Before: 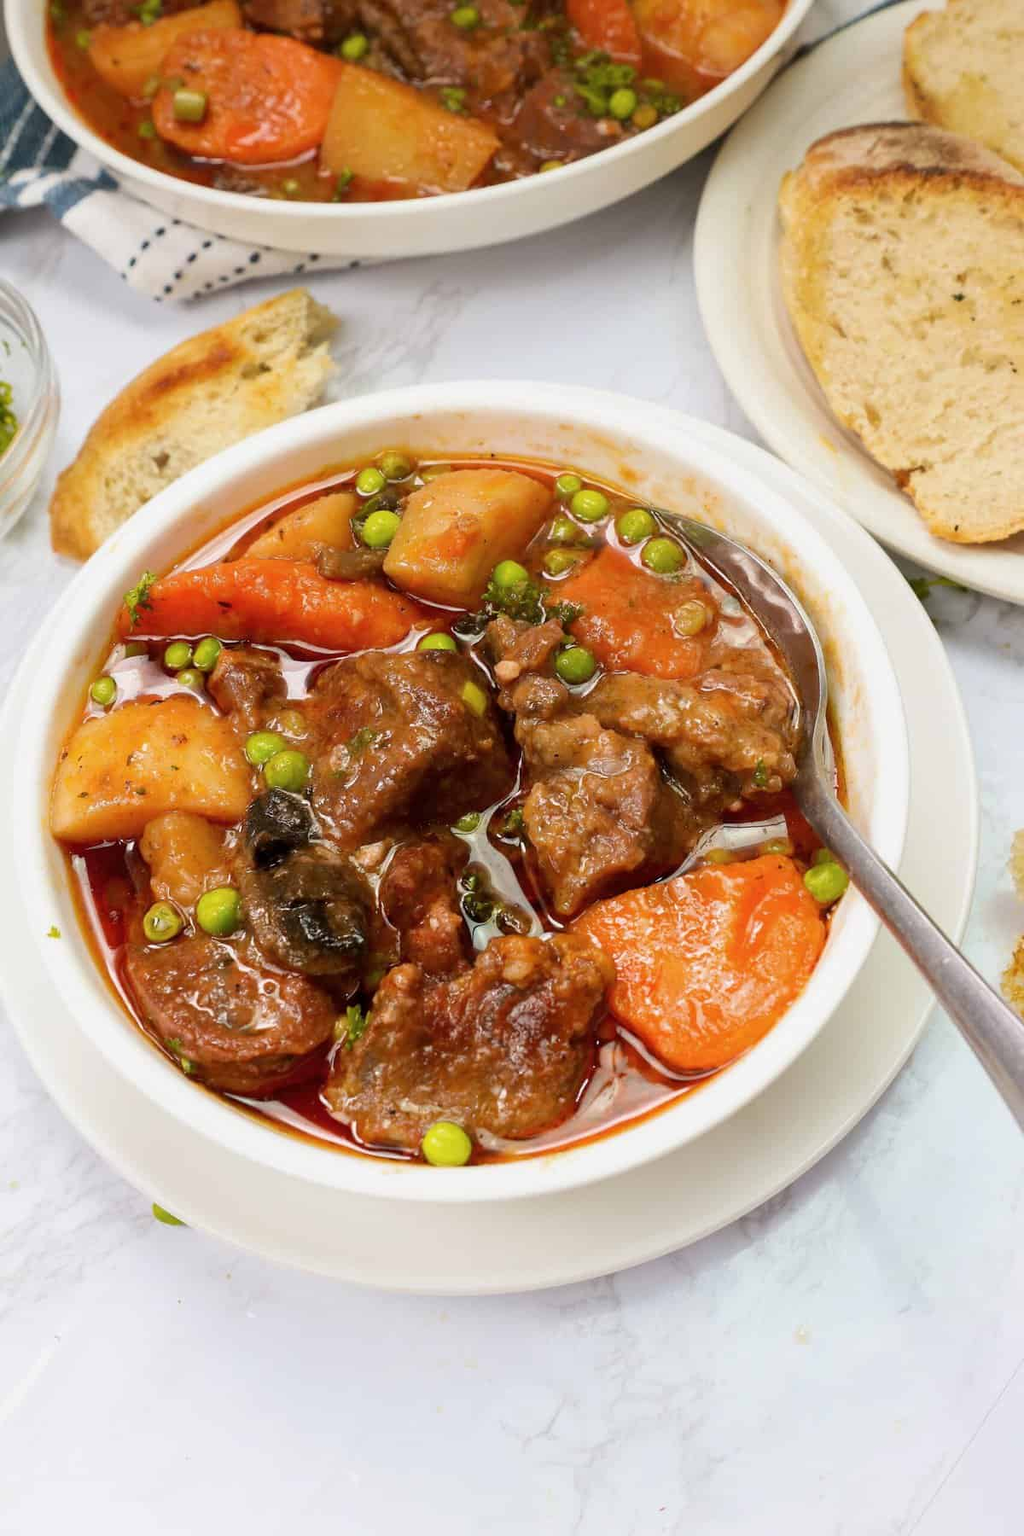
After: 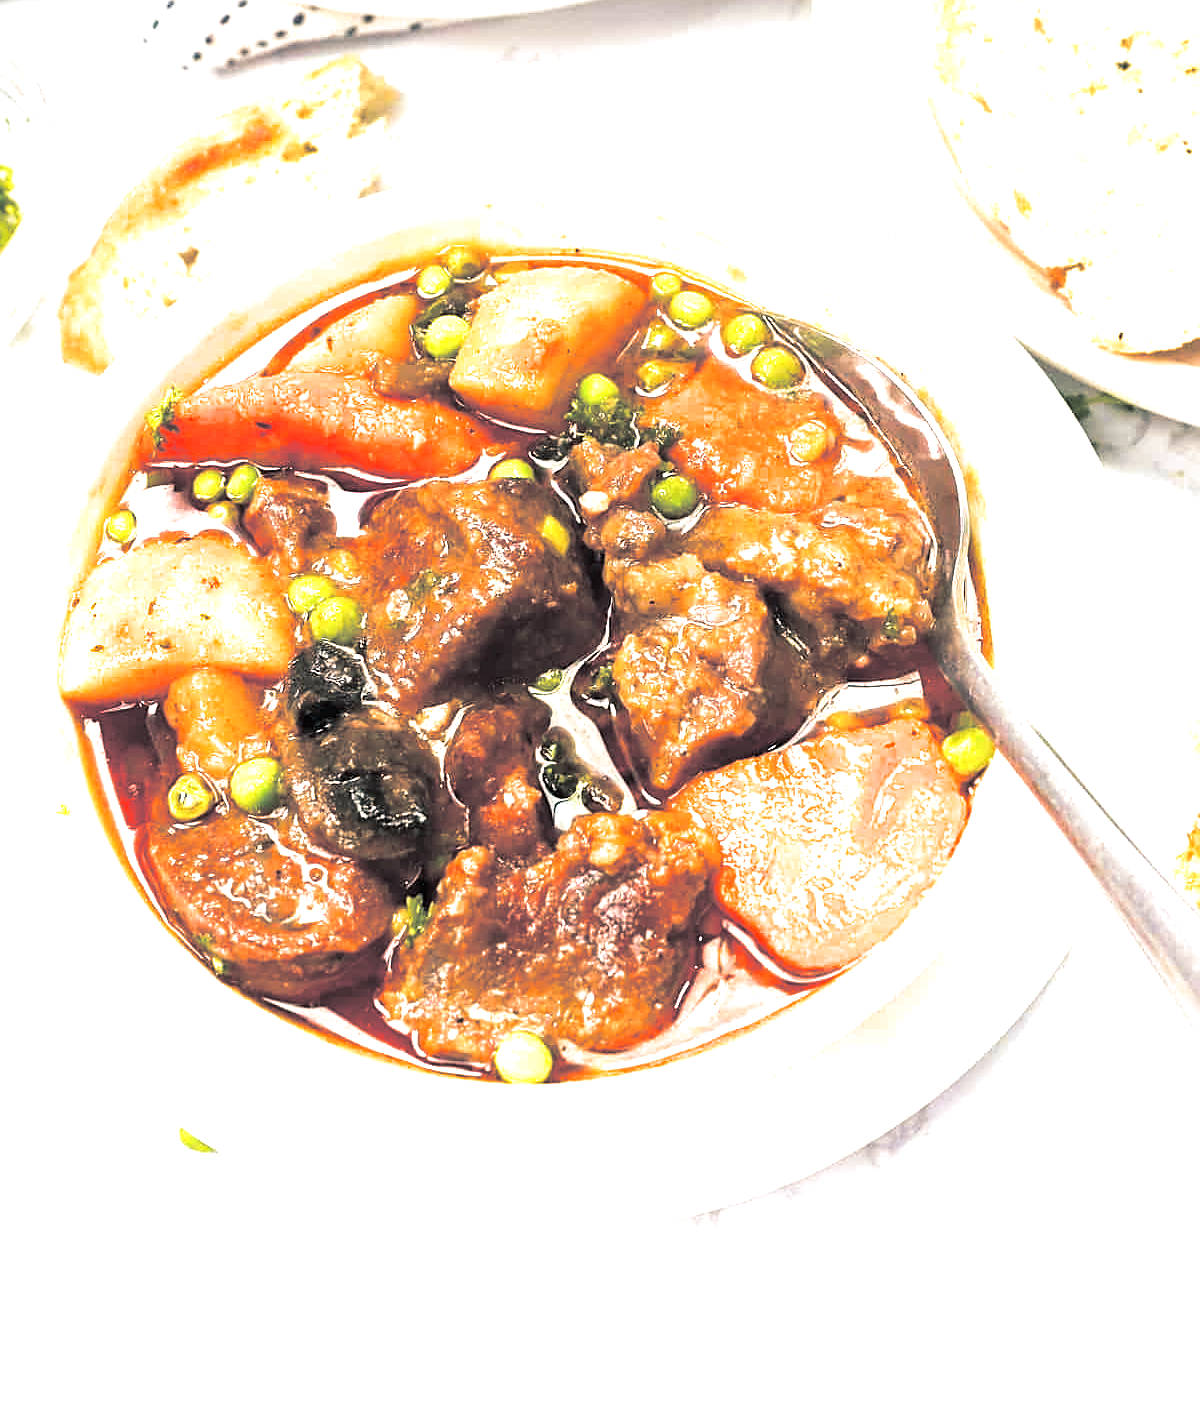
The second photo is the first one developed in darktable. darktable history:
crop and rotate: top 15.774%, bottom 5.506%
exposure: black level correction 0, exposure 1.45 EV, compensate exposure bias true, compensate highlight preservation false
split-toning: shadows › hue 205.2°, shadows › saturation 0.29, highlights › hue 50.4°, highlights › saturation 0.38, balance -49.9
sharpen: on, module defaults
